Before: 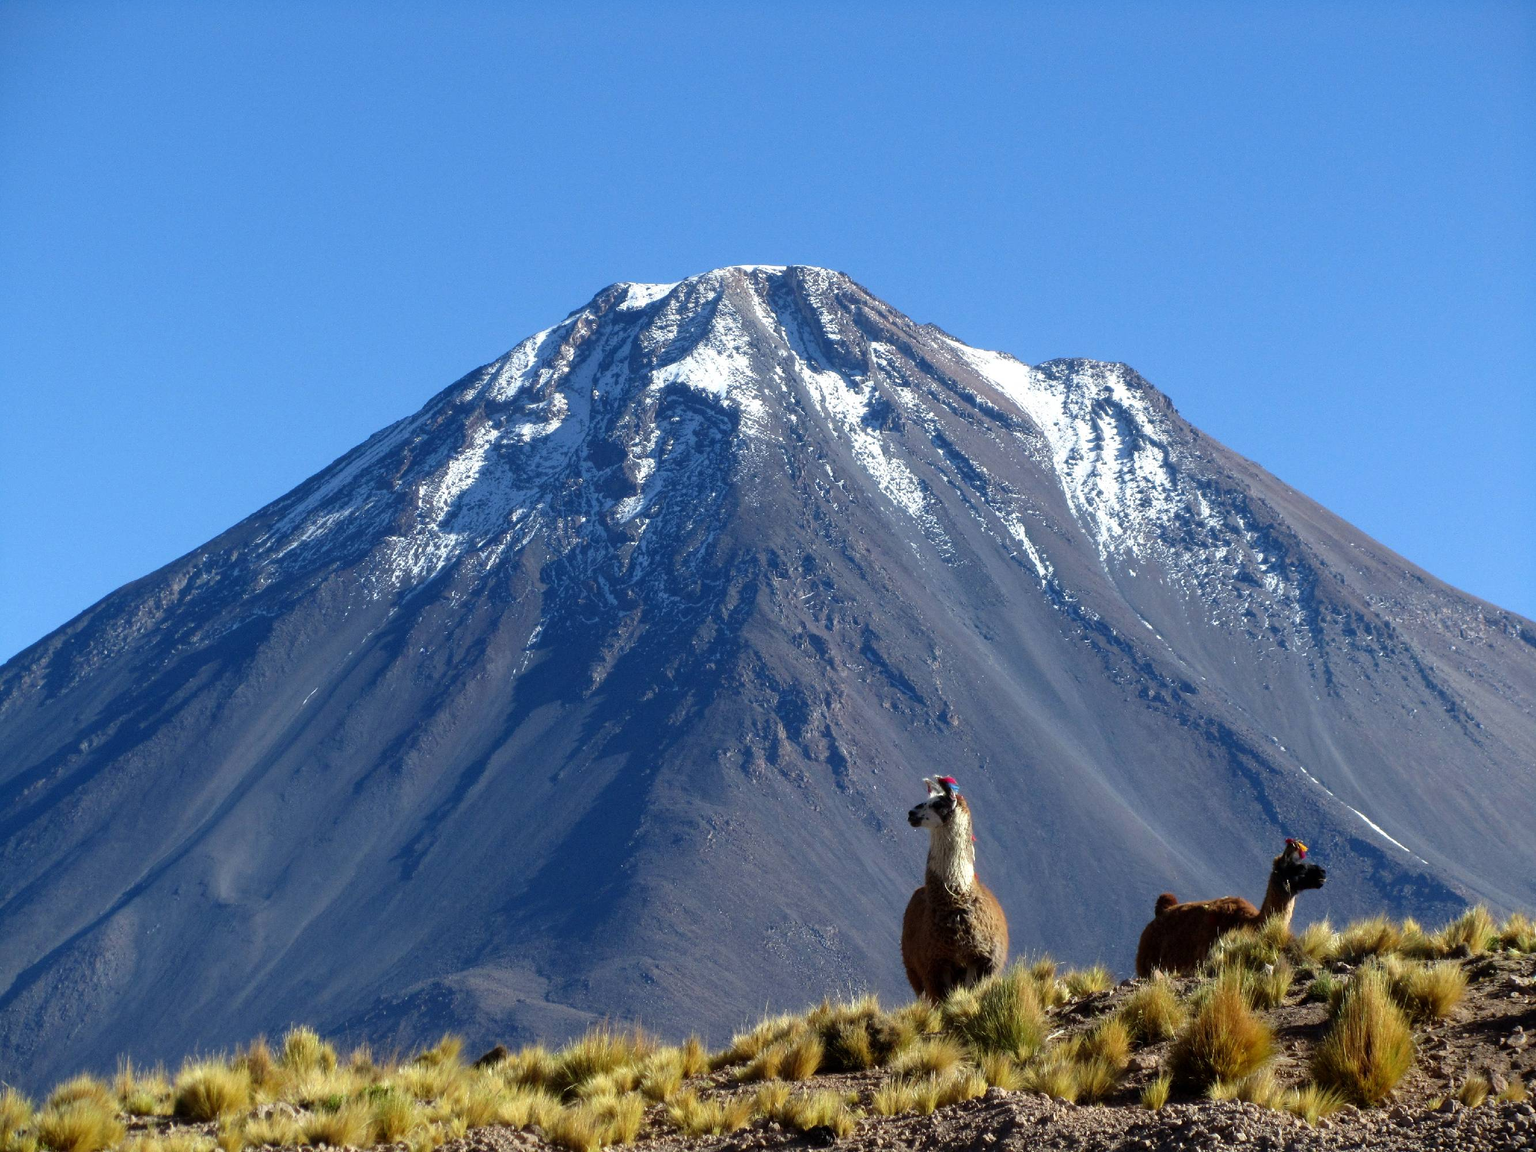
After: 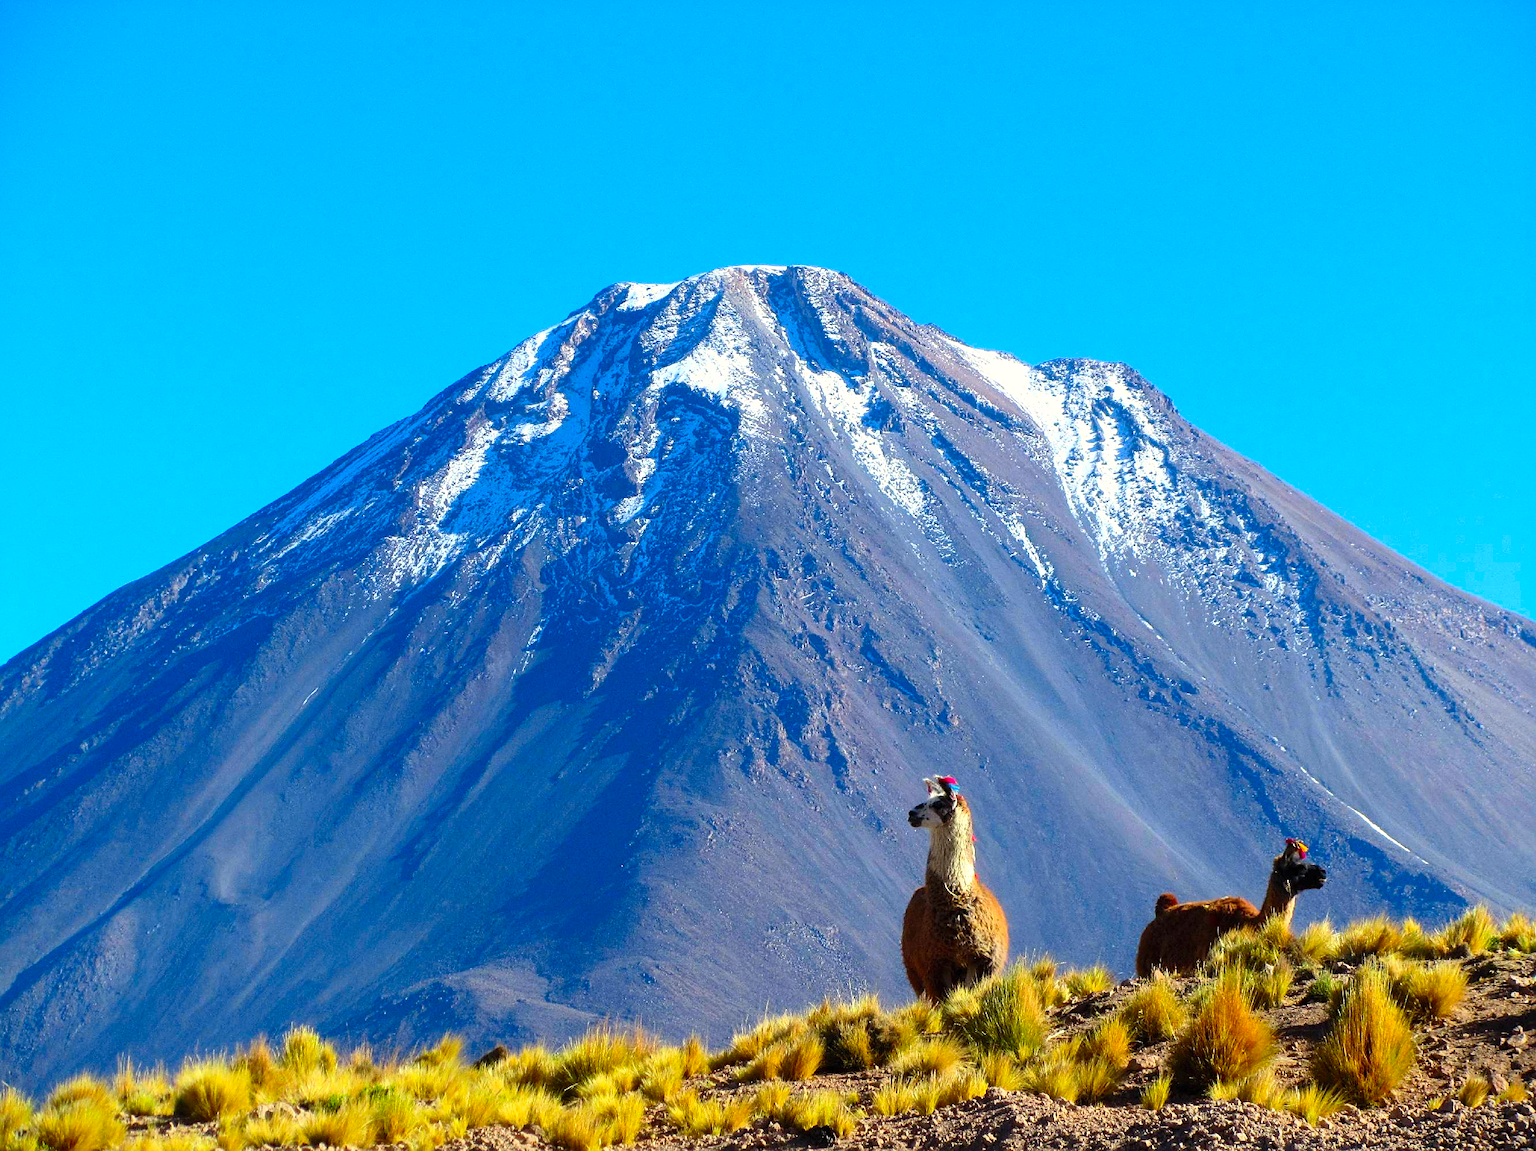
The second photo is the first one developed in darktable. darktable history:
white balance: red 1.009, blue 0.985
sharpen: on, module defaults
contrast brightness saturation: contrast 0.2, brightness 0.2, saturation 0.8
